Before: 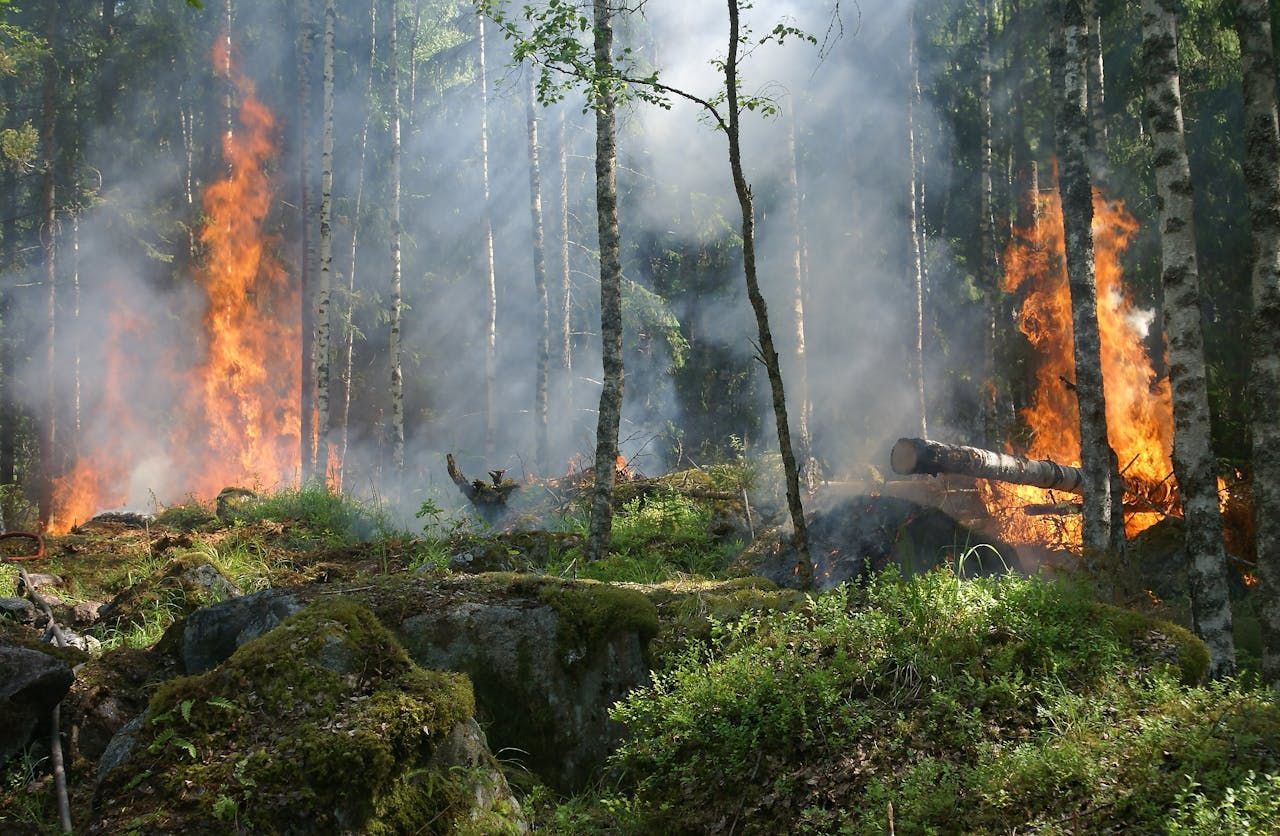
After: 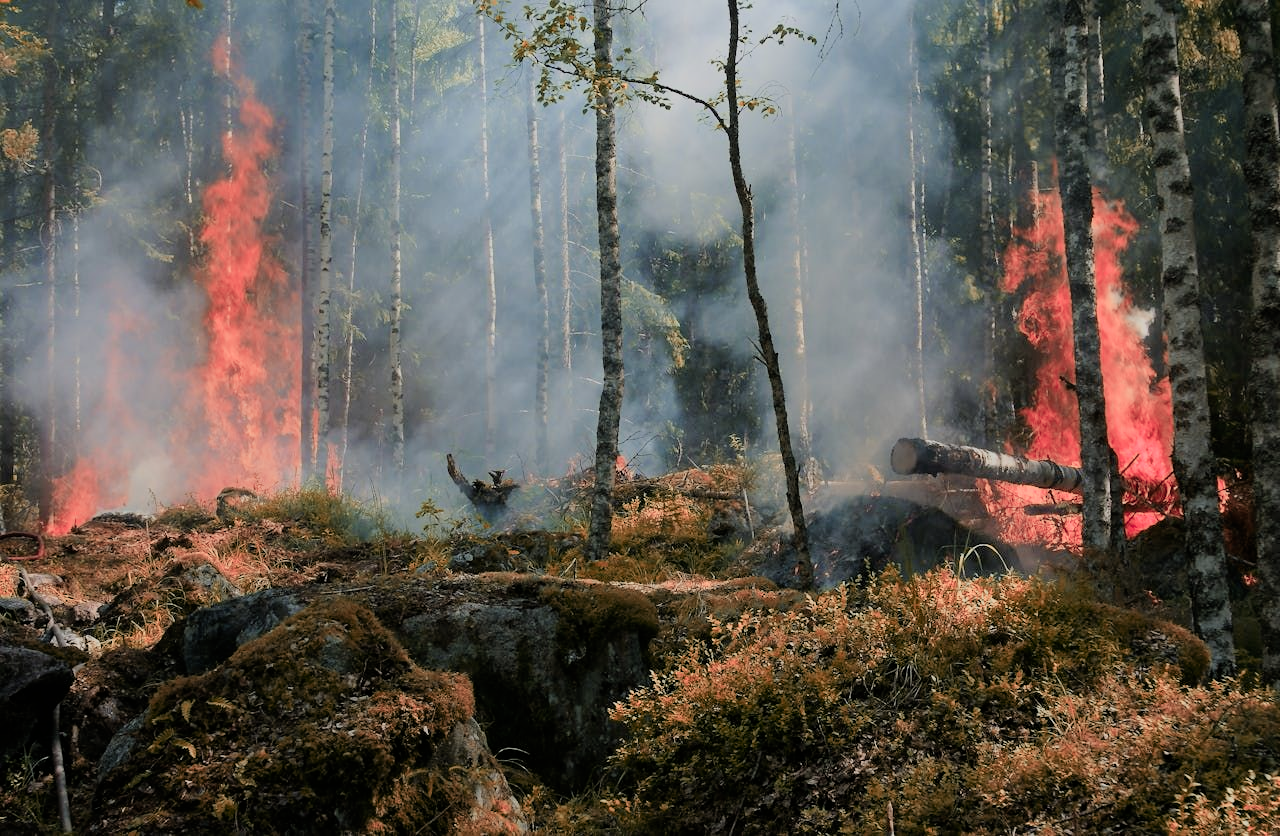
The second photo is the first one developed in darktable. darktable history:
filmic rgb: black relative exposure -7.15 EV, white relative exposure 5.36 EV, hardness 3.02, color science v6 (2022)
color zones: curves: ch2 [(0, 0.488) (0.143, 0.417) (0.286, 0.212) (0.429, 0.179) (0.571, 0.154) (0.714, 0.415) (0.857, 0.495) (1, 0.488)]
